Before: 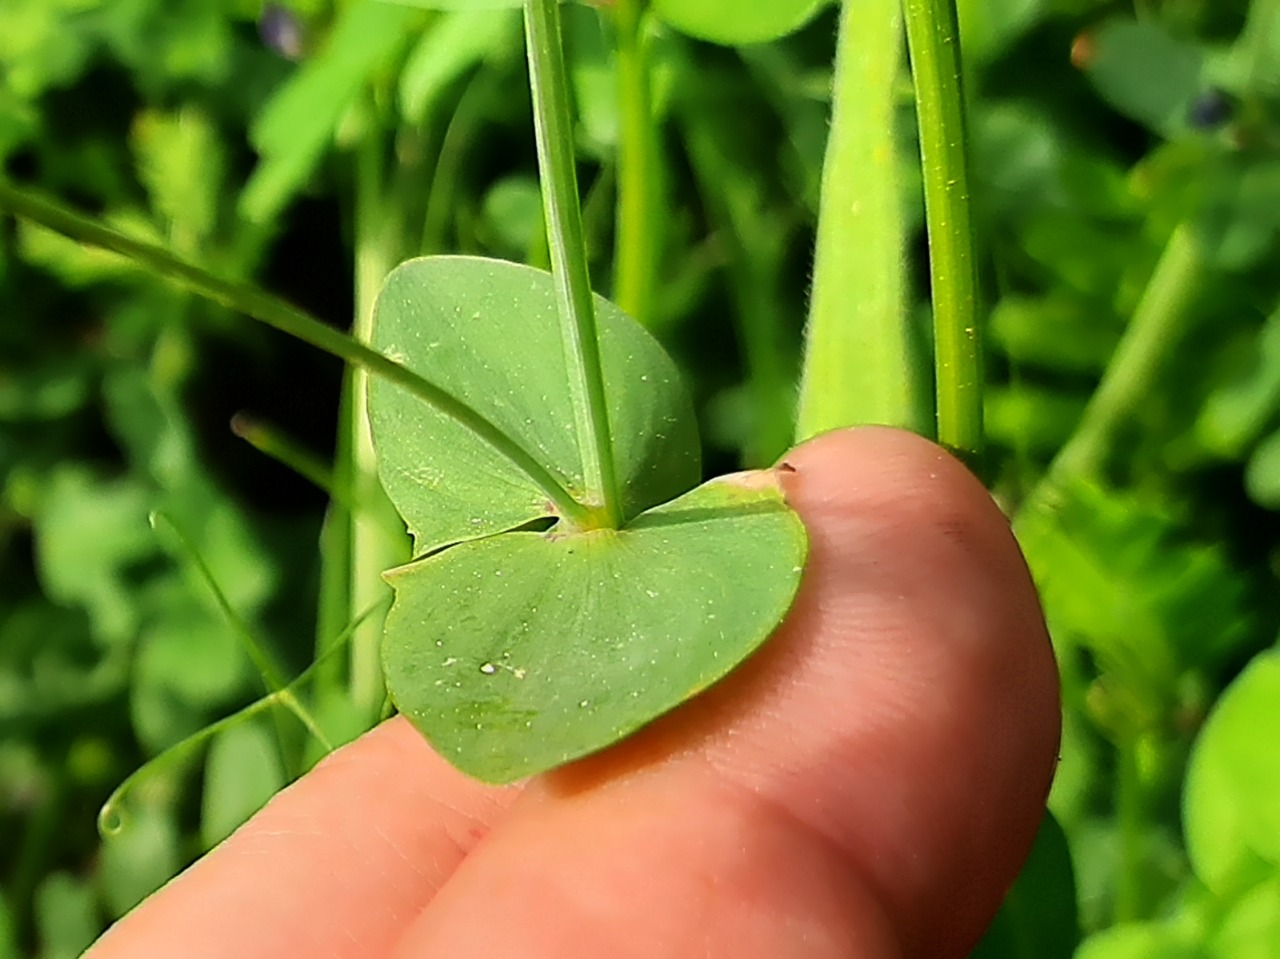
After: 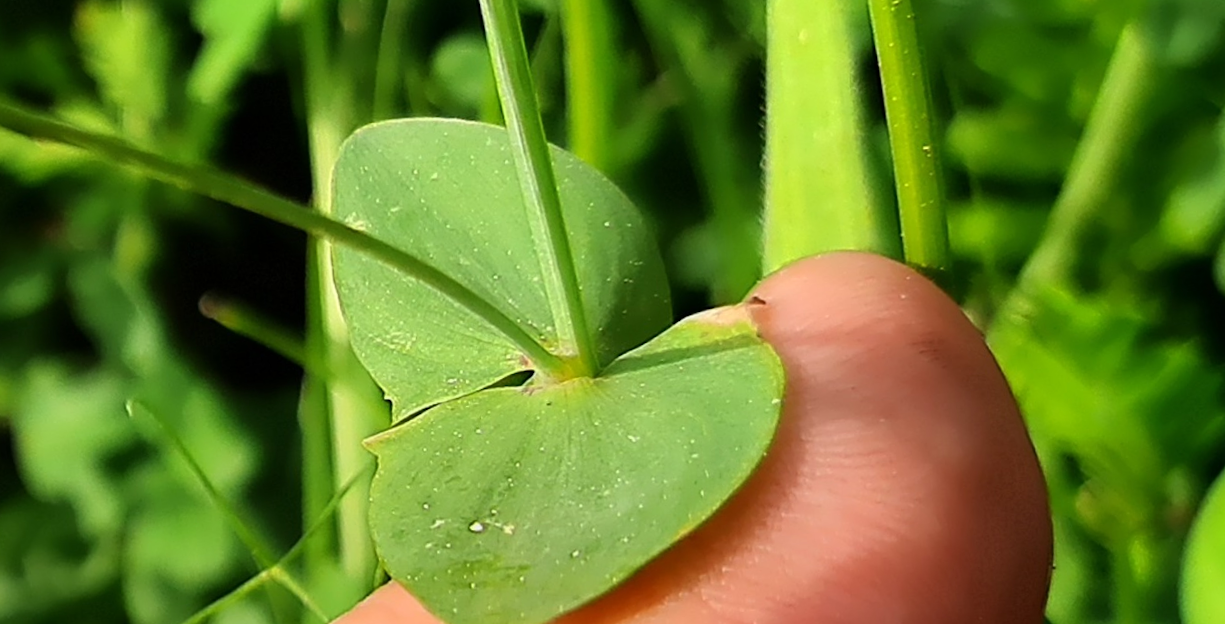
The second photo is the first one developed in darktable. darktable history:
crop: top 11.038%, bottom 13.962%
rotate and perspective: rotation -5°, crop left 0.05, crop right 0.952, crop top 0.11, crop bottom 0.89
